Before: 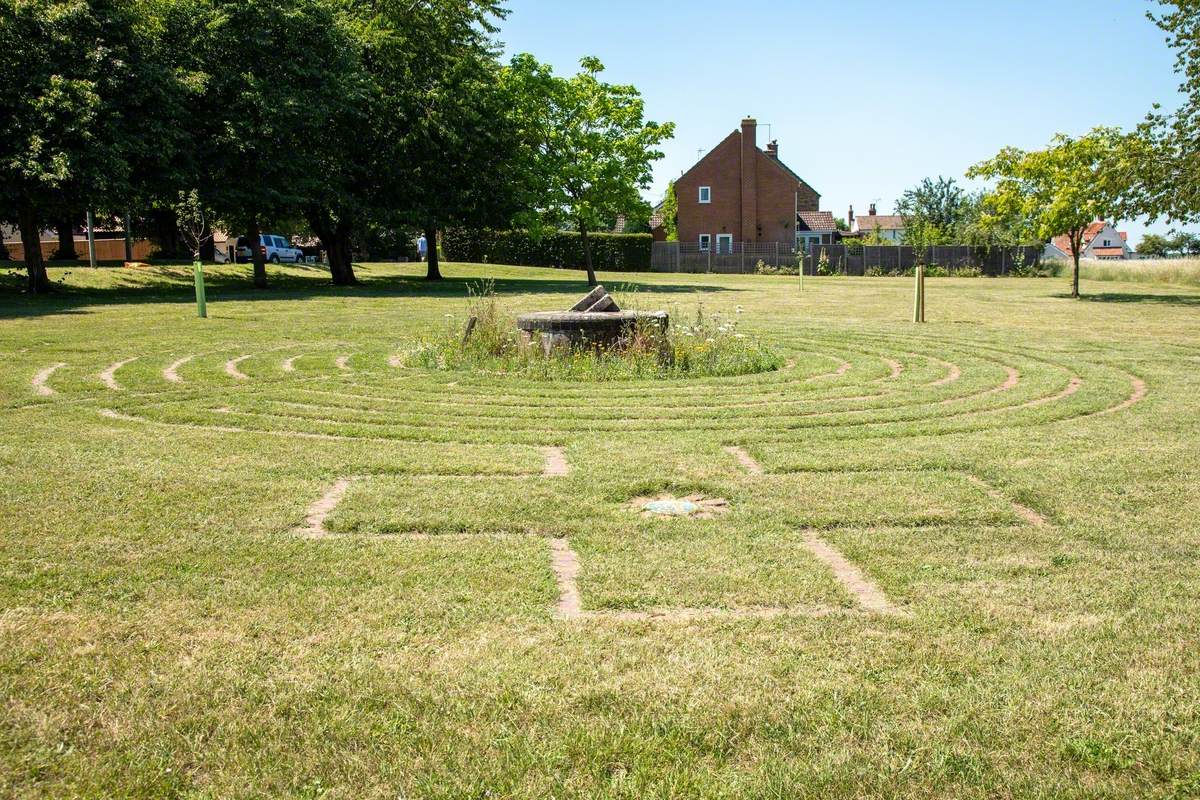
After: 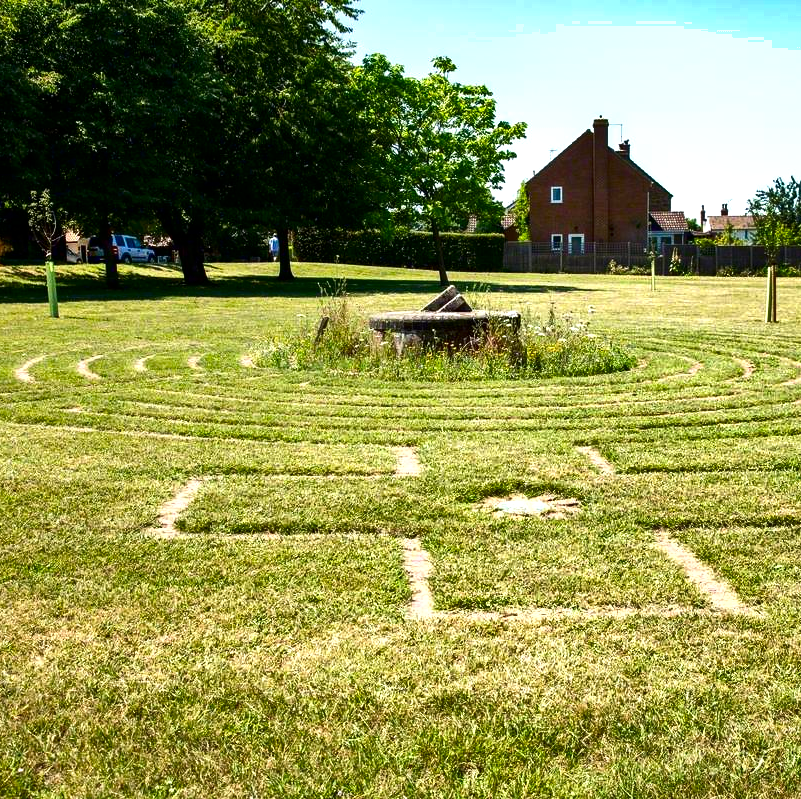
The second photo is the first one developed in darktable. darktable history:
exposure: black level correction 0.001, exposure 0.499 EV, compensate highlight preservation false
shadows and highlights: shadows 30.69, highlights -62.98, soften with gaussian
contrast brightness saturation: contrast 0.134, brightness -0.226, saturation 0.139
crop and rotate: left 12.392%, right 20.798%
